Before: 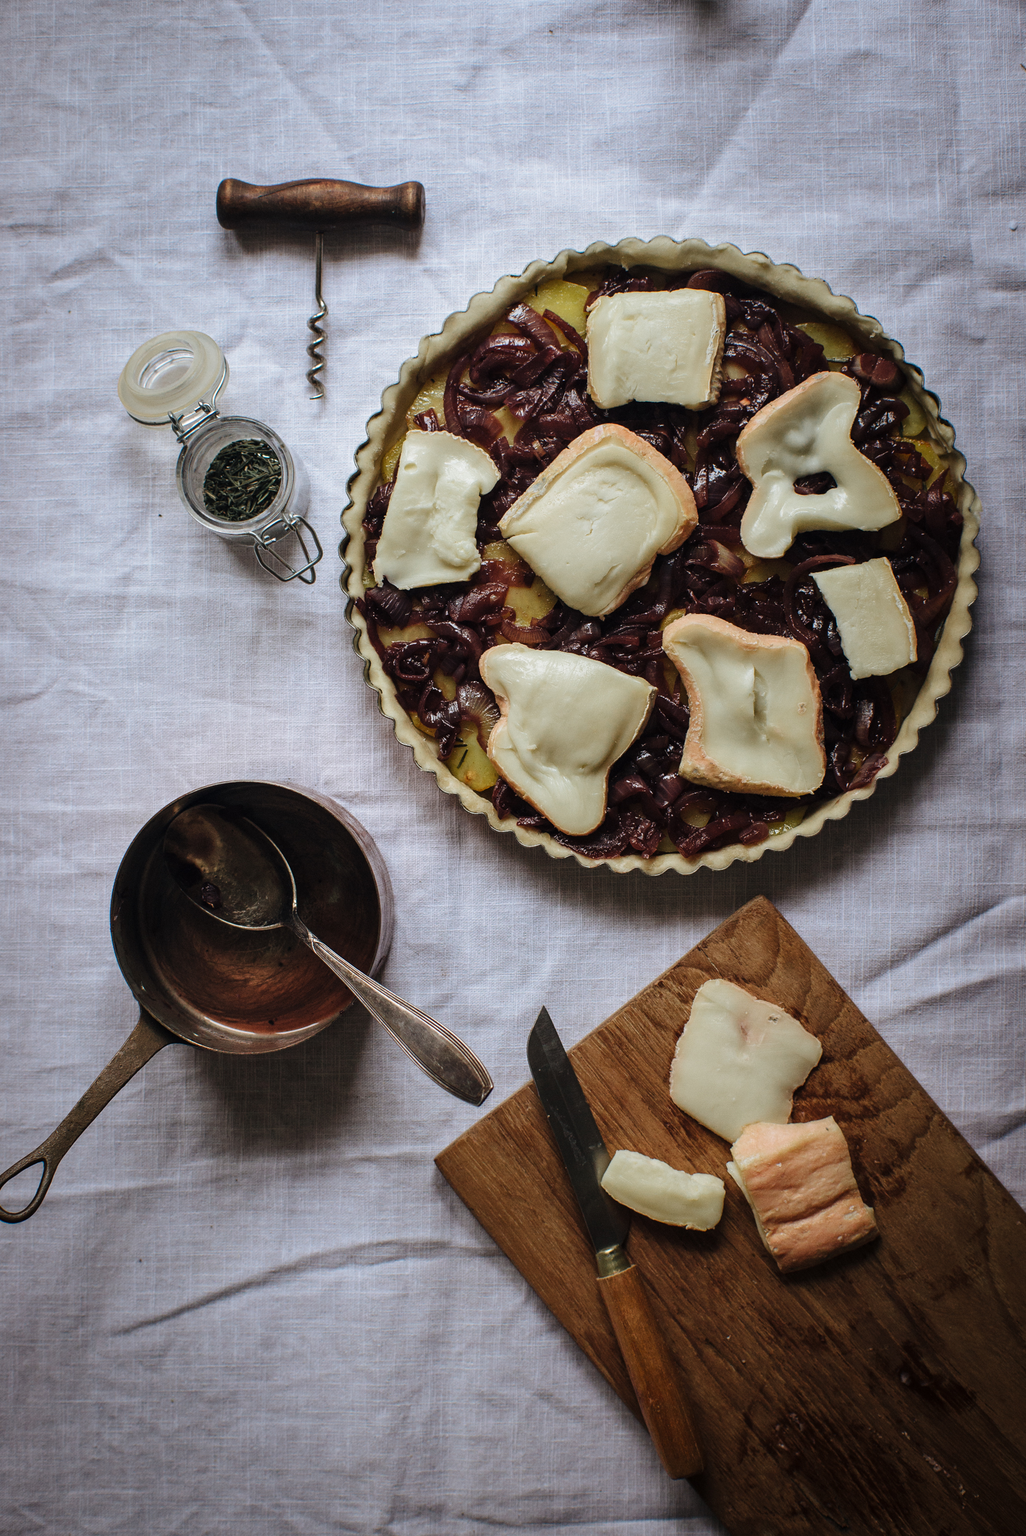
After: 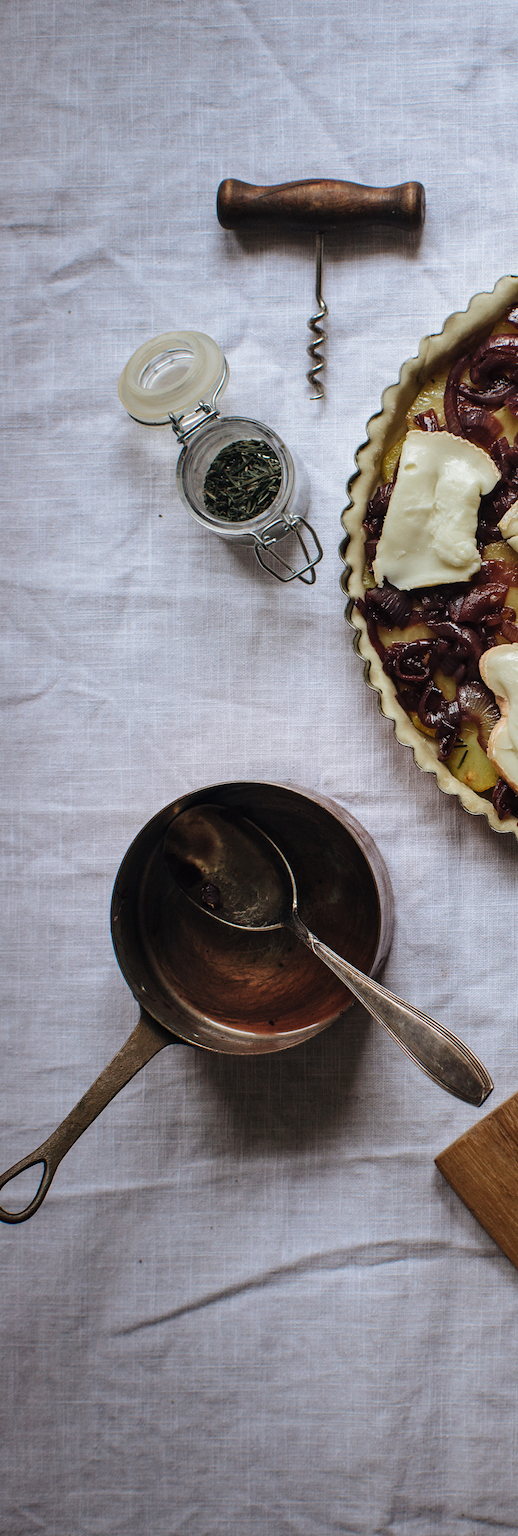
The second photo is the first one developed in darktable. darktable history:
crop and rotate: left 0.004%, top 0%, right 49.378%
